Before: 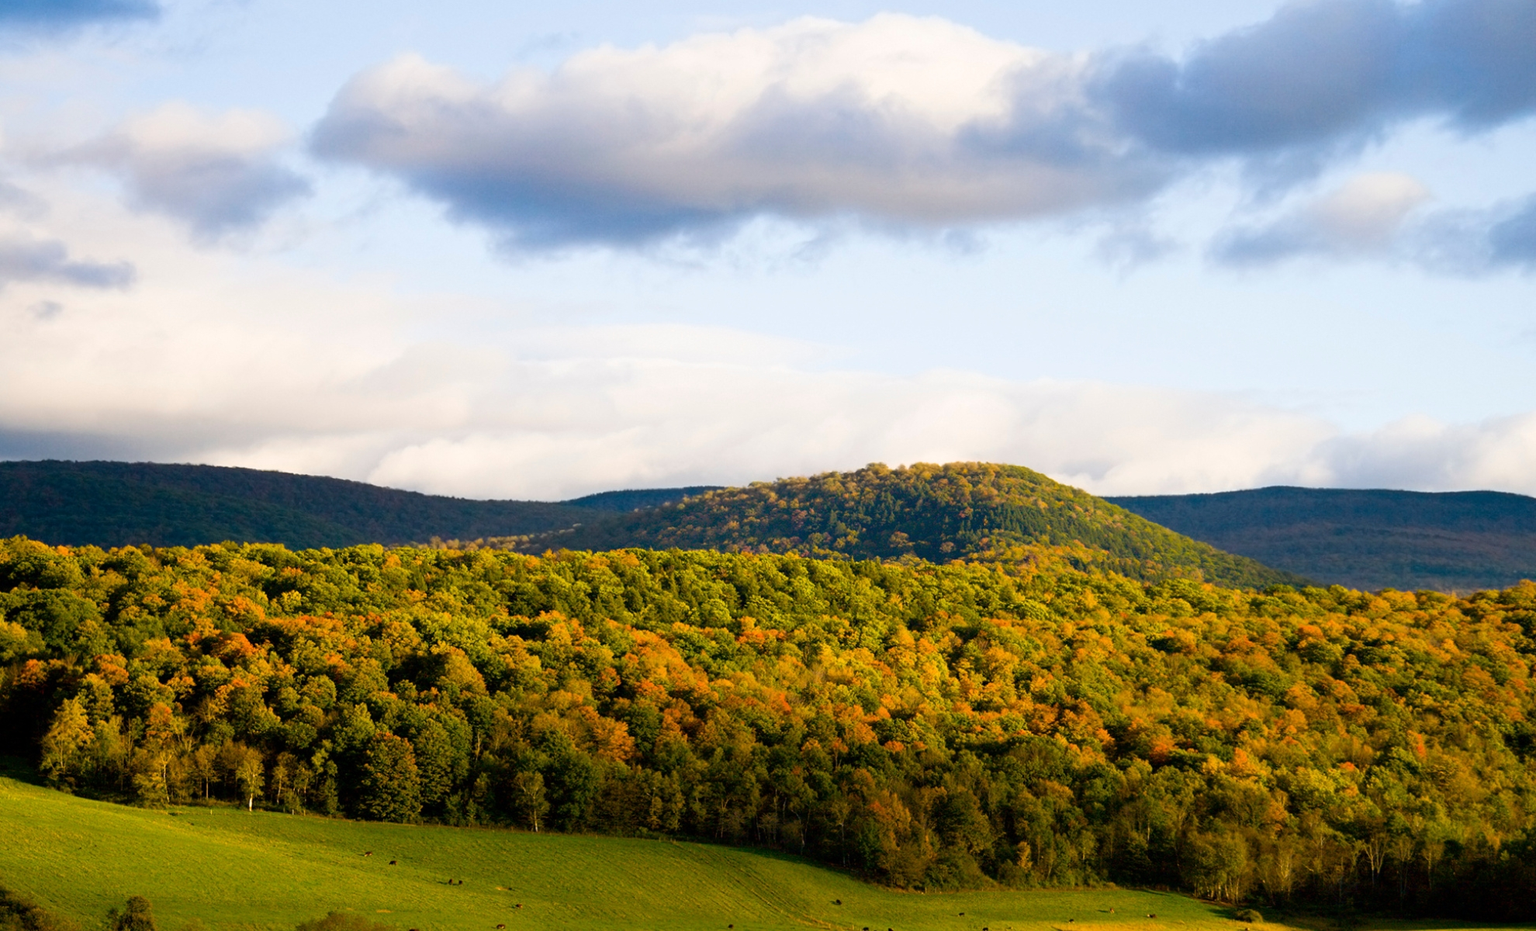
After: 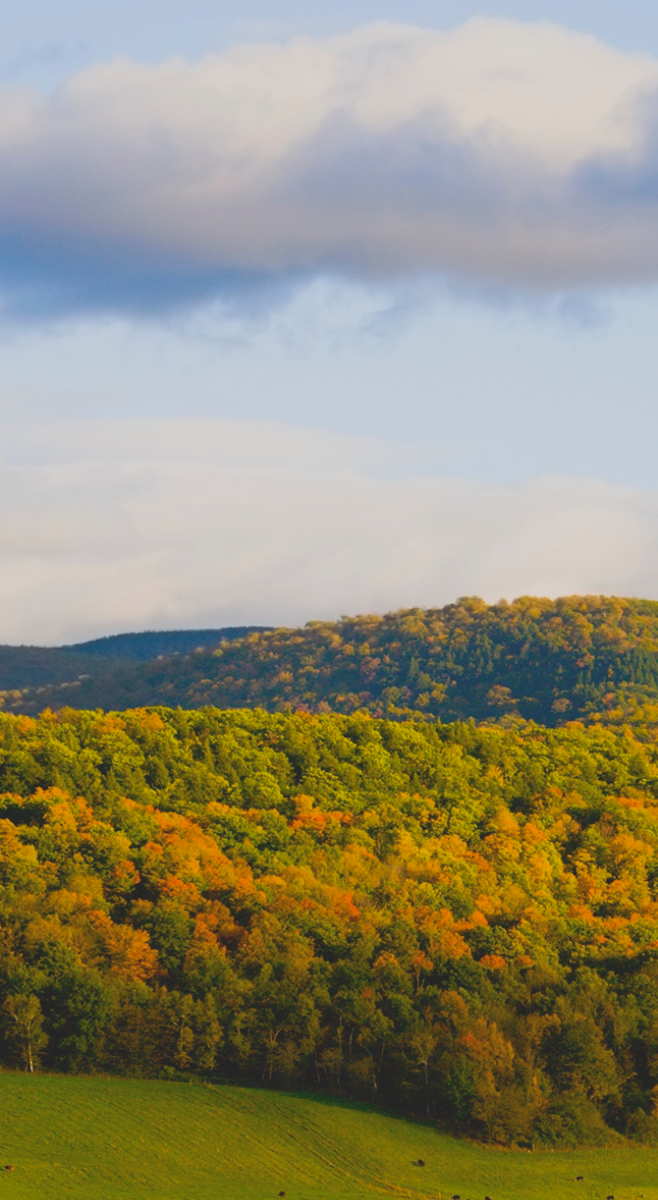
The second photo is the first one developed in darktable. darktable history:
contrast brightness saturation: contrast -0.28
crop: left 33.36%, right 33.36%
